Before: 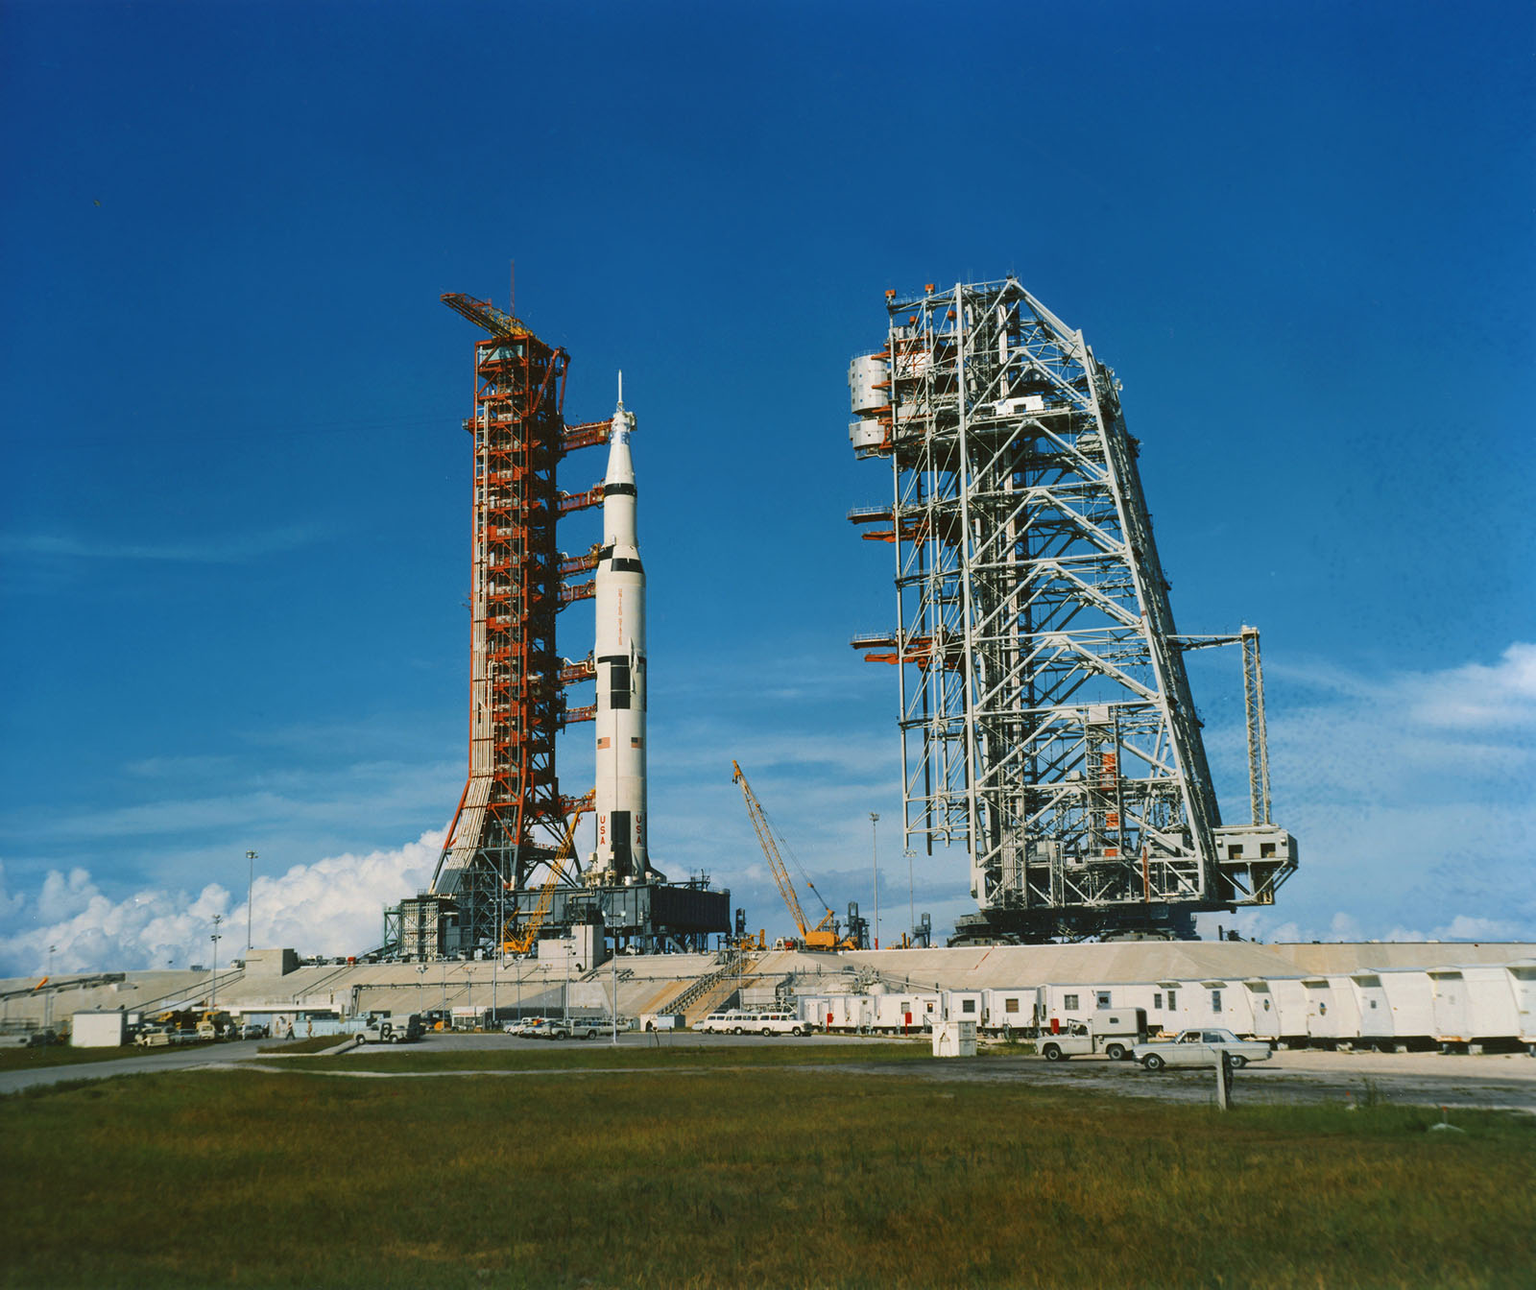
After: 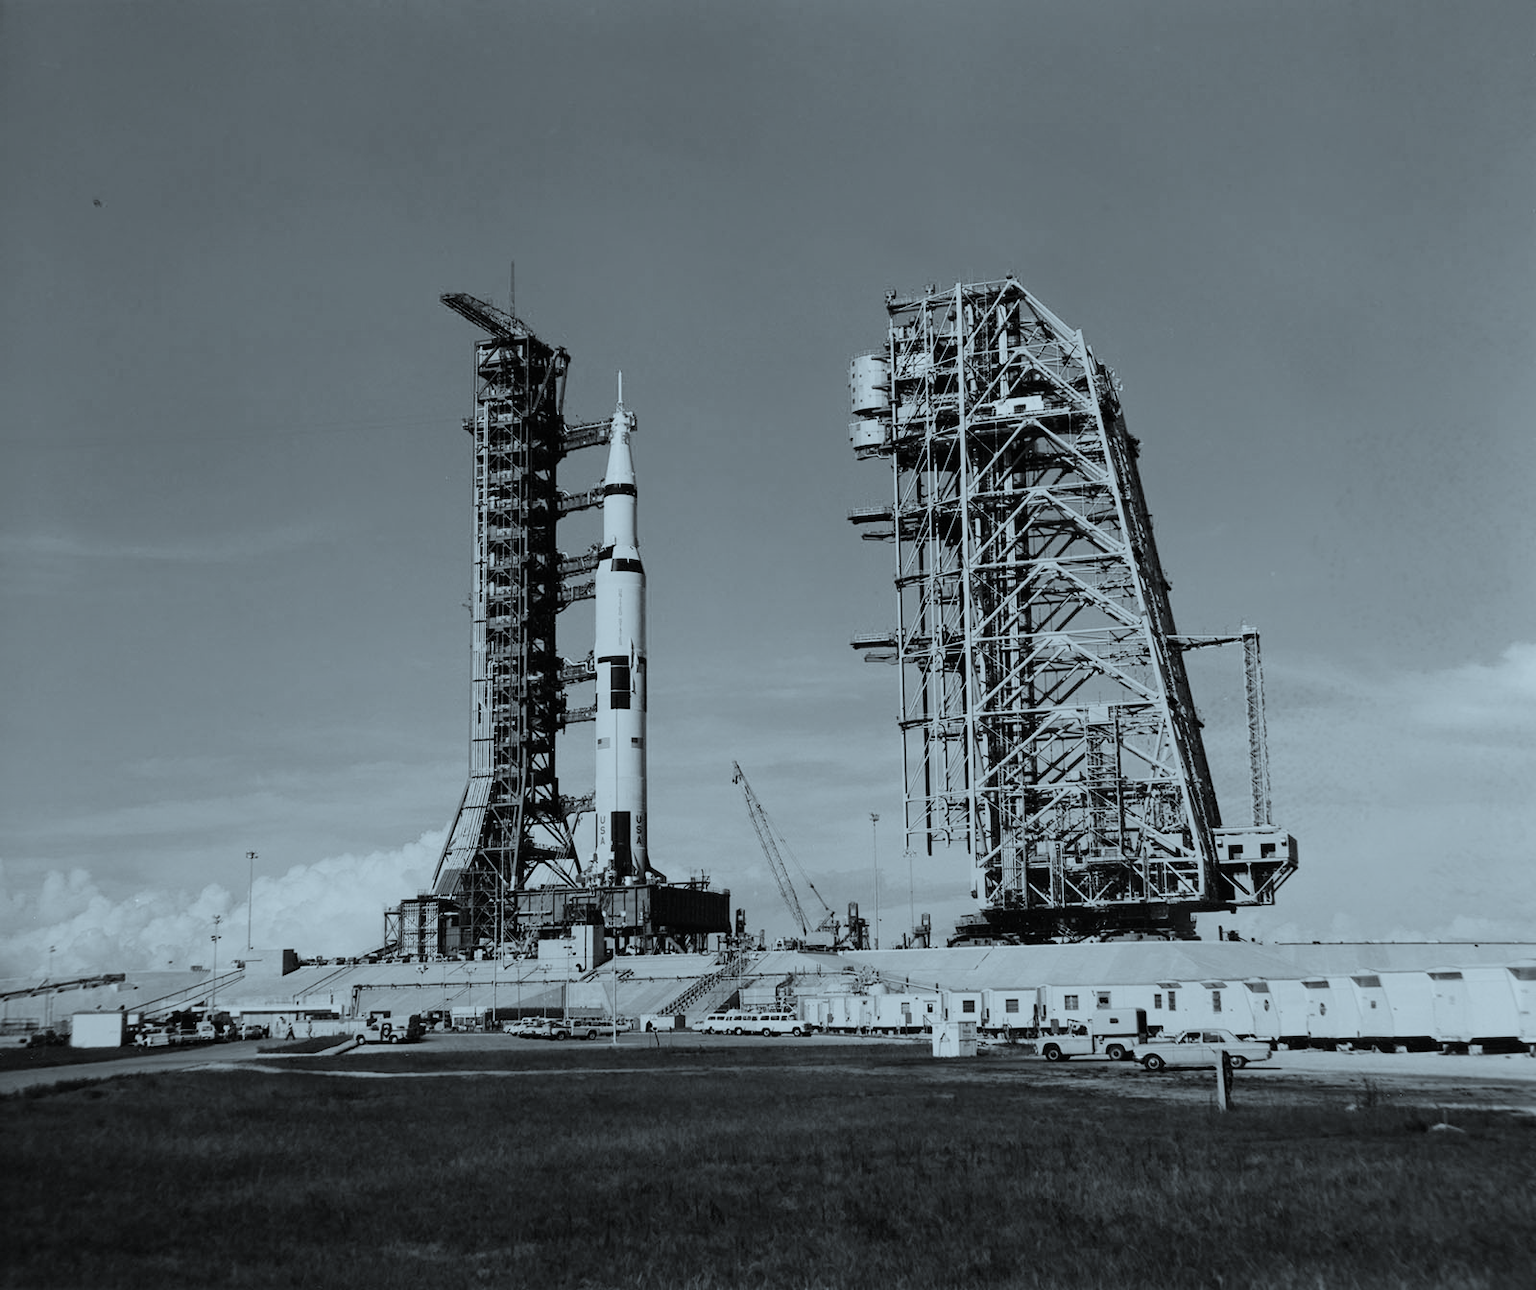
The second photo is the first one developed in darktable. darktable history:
color correction: highlights a* -12.62, highlights b* -17.75, saturation 0.697
color zones: curves: ch0 [(0, 0.5) (0.125, 0.4) (0.25, 0.5) (0.375, 0.4) (0.5, 0.4) (0.625, 0.35) (0.75, 0.35) (0.875, 0.5)]; ch1 [(0, 0.35) (0.125, 0.45) (0.25, 0.35) (0.375, 0.35) (0.5, 0.35) (0.625, 0.35) (0.75, 0.45) (0.875, 0.35)]; ch2 [(0, 0.6) (0.125, 0.5) (0.25, 0.5) (0.375, 0.6) (0.5, 0.6) (0.625, 0.5) (0.75, 0.5) (0.875, 0.5)]
shadows and highlights: shadows -12.78, white point adjustment 4.07, highlights 26.8
velvia: strength 15.4%
filmic rgb: black relative exposure -5.11 EV, white relative exposure 3.54 EV, hardness 3.17, contrast 1.189, highlights saturation mix -49.78%, preserve chrominance RGB euclidean norm, color science v5 (2021), contrast in shadows safe, contrast in highlights safe
